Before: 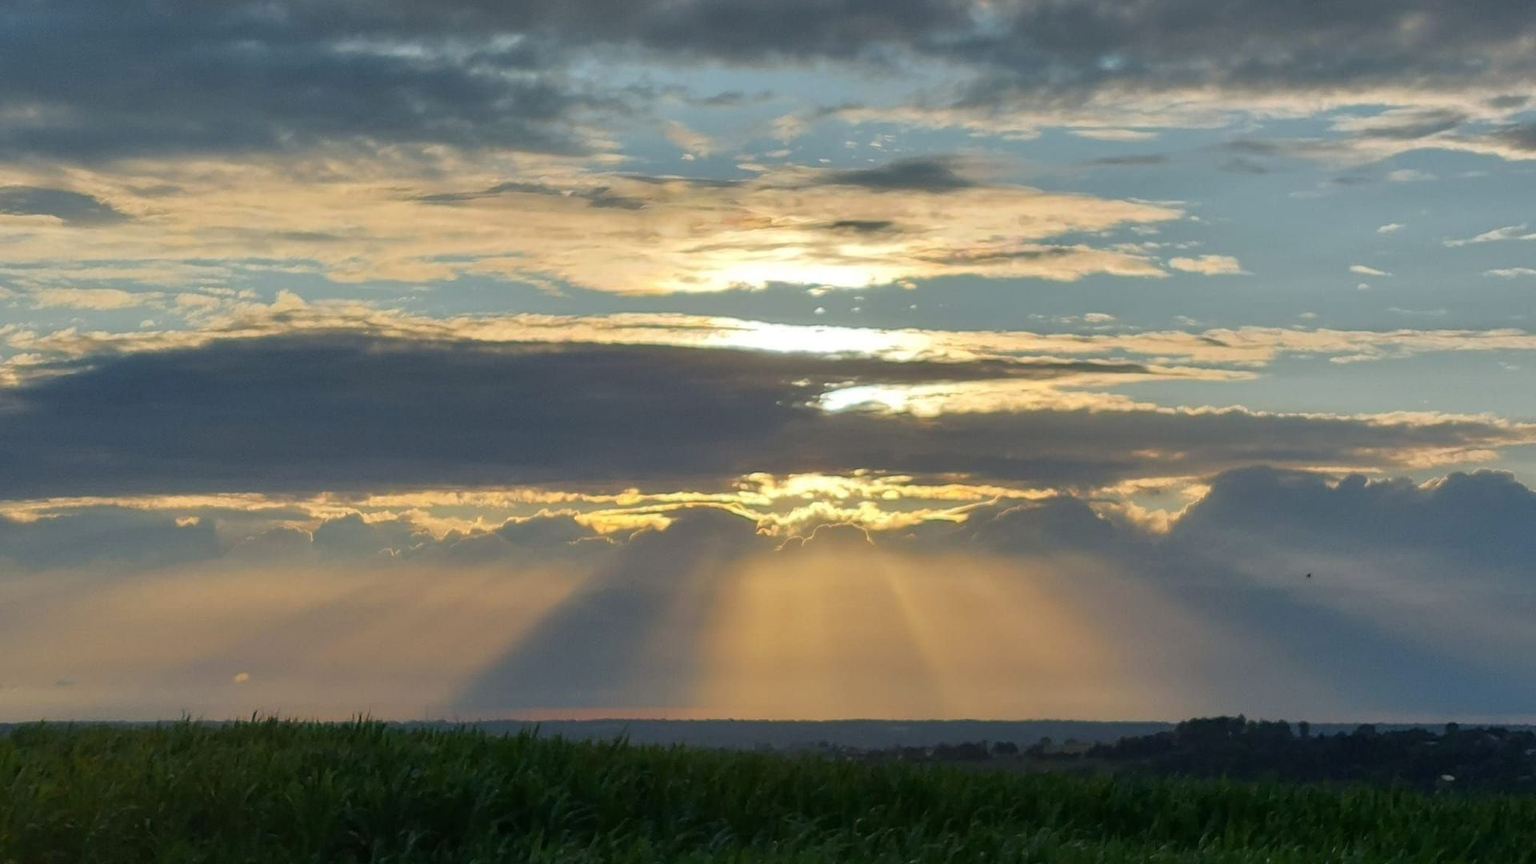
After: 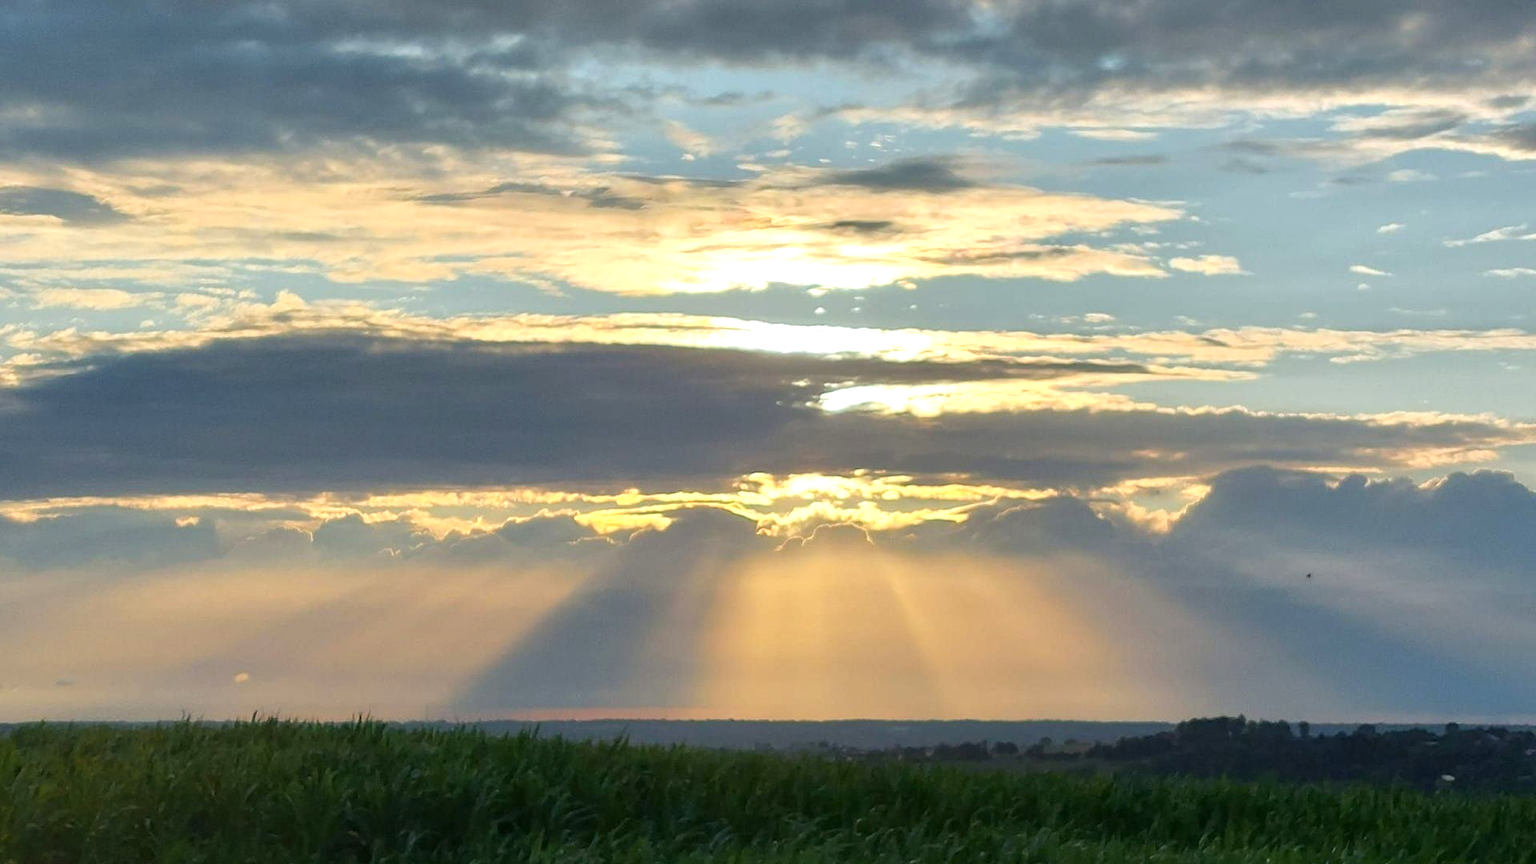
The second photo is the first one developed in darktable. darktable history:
exposure: exposure 0.652 EV, compensate highlight preservation false
